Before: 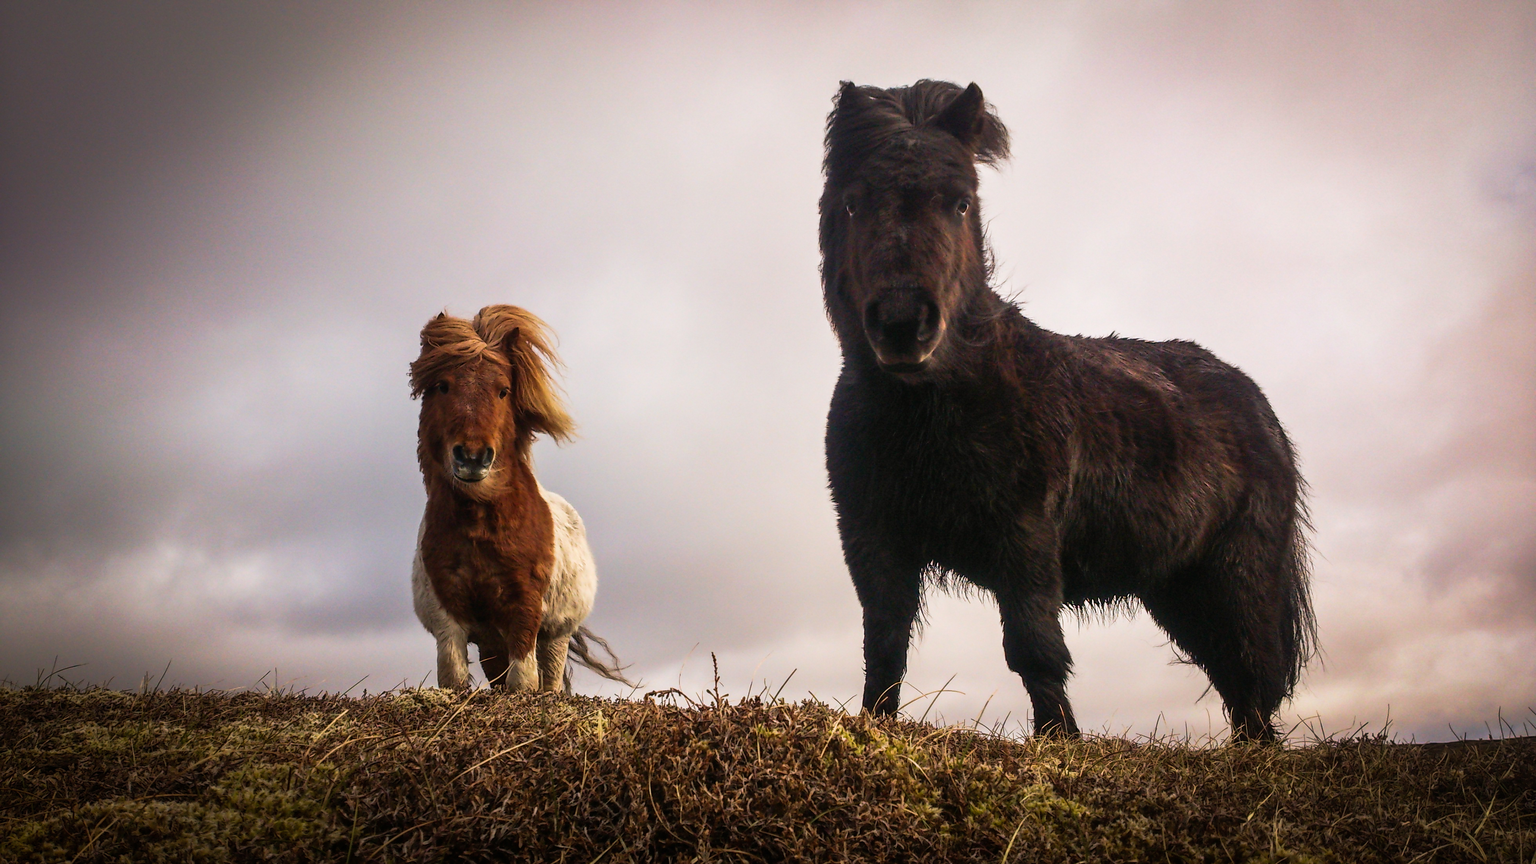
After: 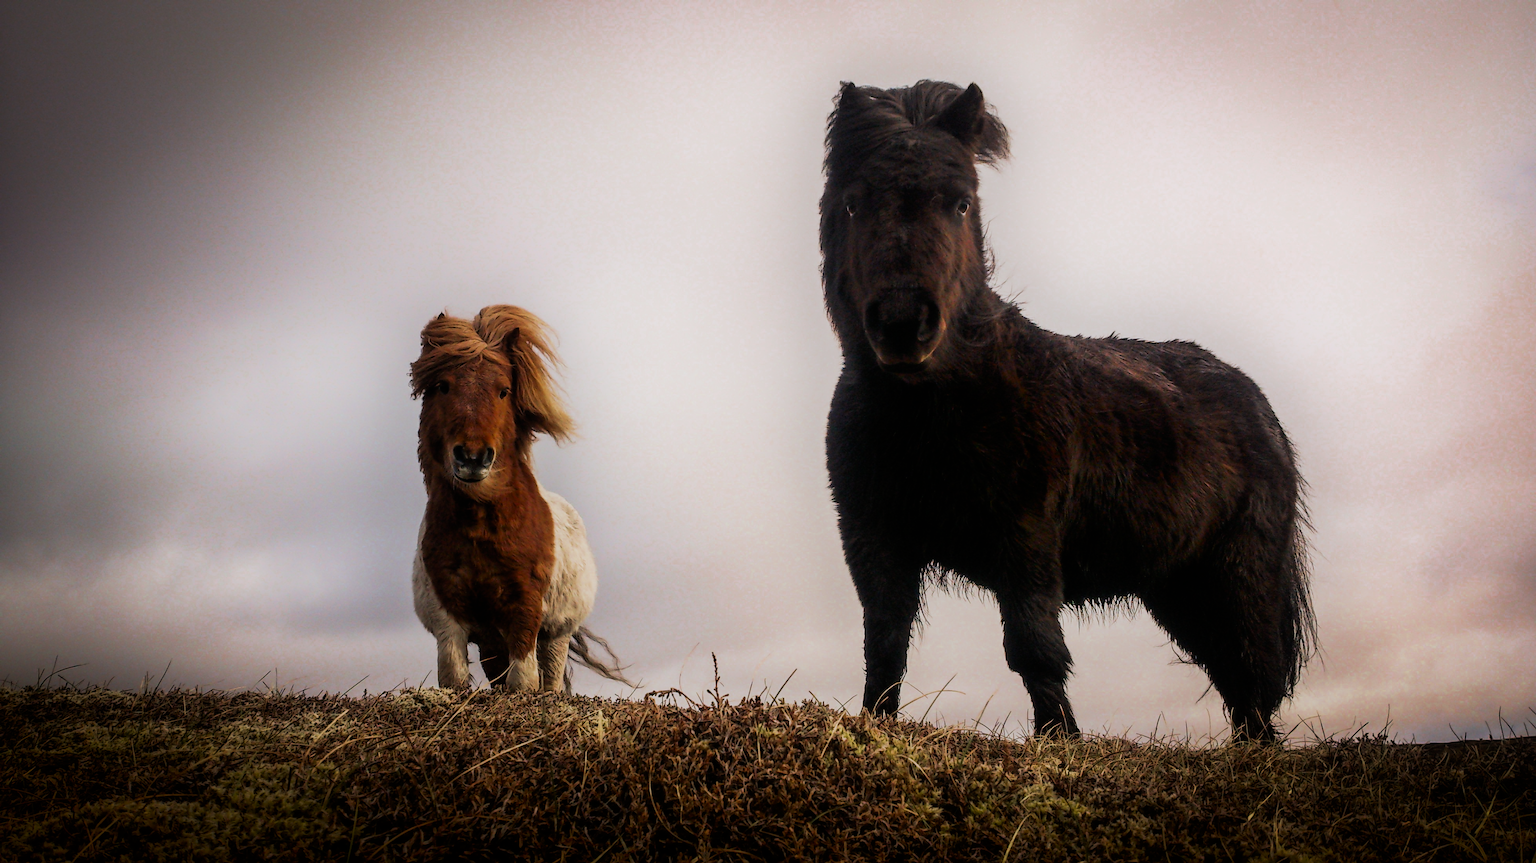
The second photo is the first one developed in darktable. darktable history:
shadows and highlights: shadows -40.15, highlights 62.88, soften with gaussian
filmic rgb: black relative exposure -7.65 EV, white relative exposure 4.56 EV, hardness 3.61, color science v6 (2022)
color zones: curves: ch0 [(0, 0.5) (0.125, 0.4) (0.25, 0.5) (0.375, 0.4) (0.5, 0.4) (0.625, 0.6) (0.75, 0.6) (0.875, 0.5)]; ch1 [(0, 0.4) (0.125, 0.5) (0.25, 0.4) (0.375, 0.4) (0.5, 0.4) (0.625, 0.4) (0.75, 0.5) (0.875, 0.4)]; ch2 [(0, 0.6) (0.125, 0.5) (0.25, 0.5) (0.375, 0.6) (0.5, 0.6) (0.625, 0.5) (0.75, 0.5) (0.875, 0.5)]
